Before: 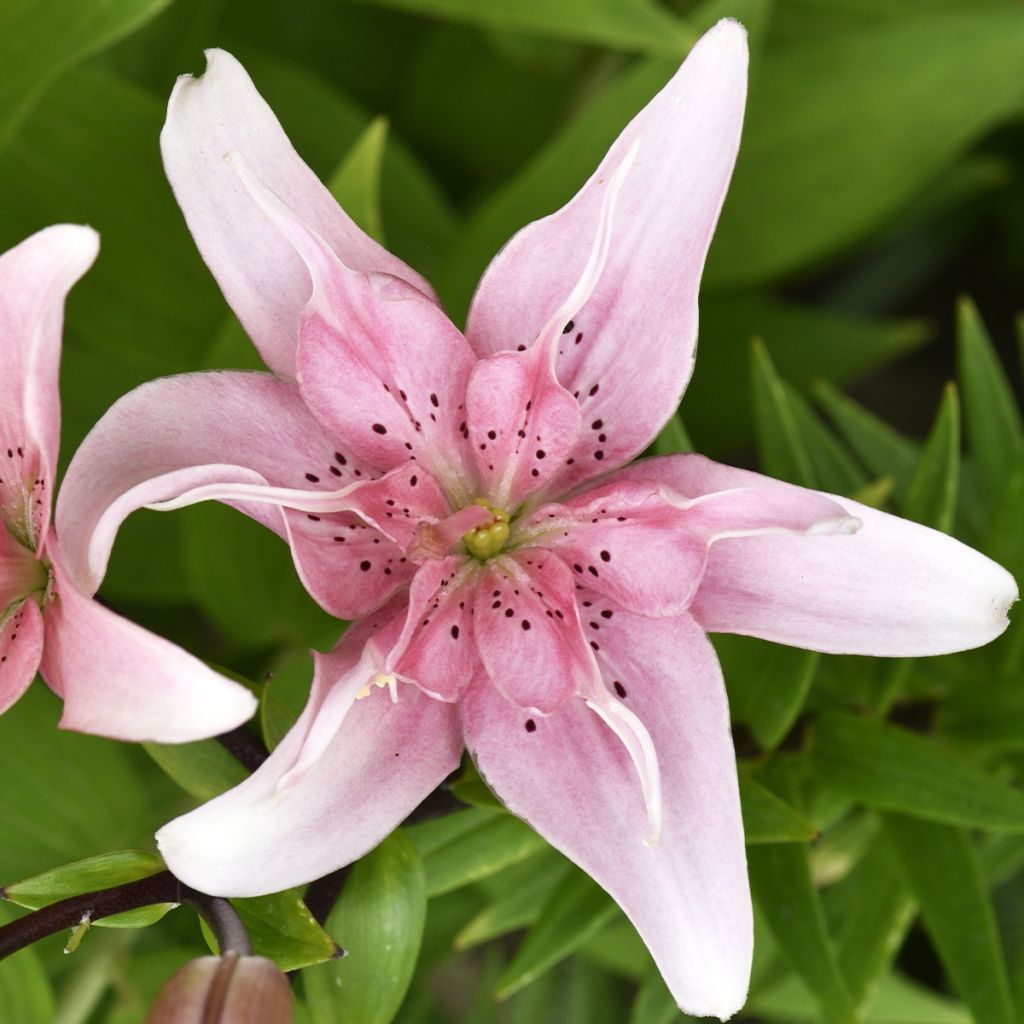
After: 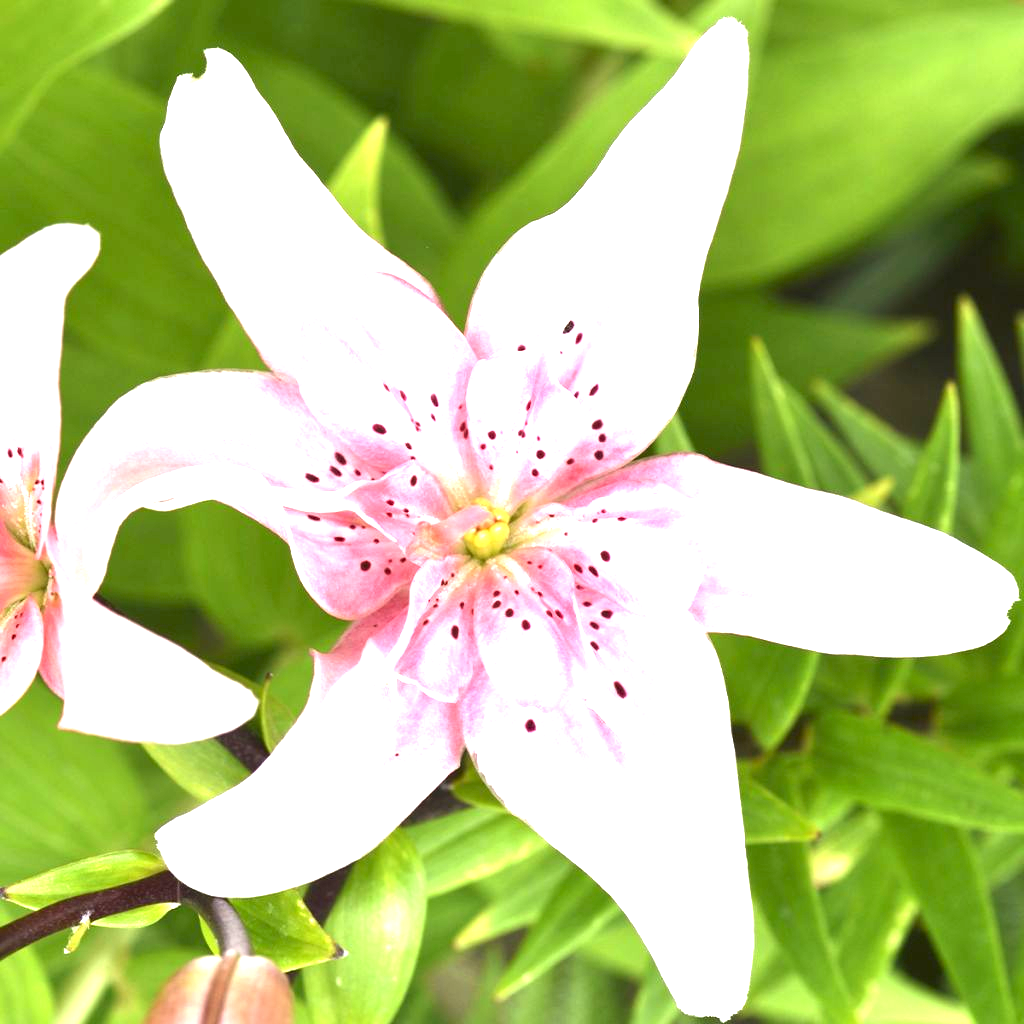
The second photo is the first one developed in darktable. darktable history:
exposure: exposure 1.992 EV, compensate highlight preservation false
